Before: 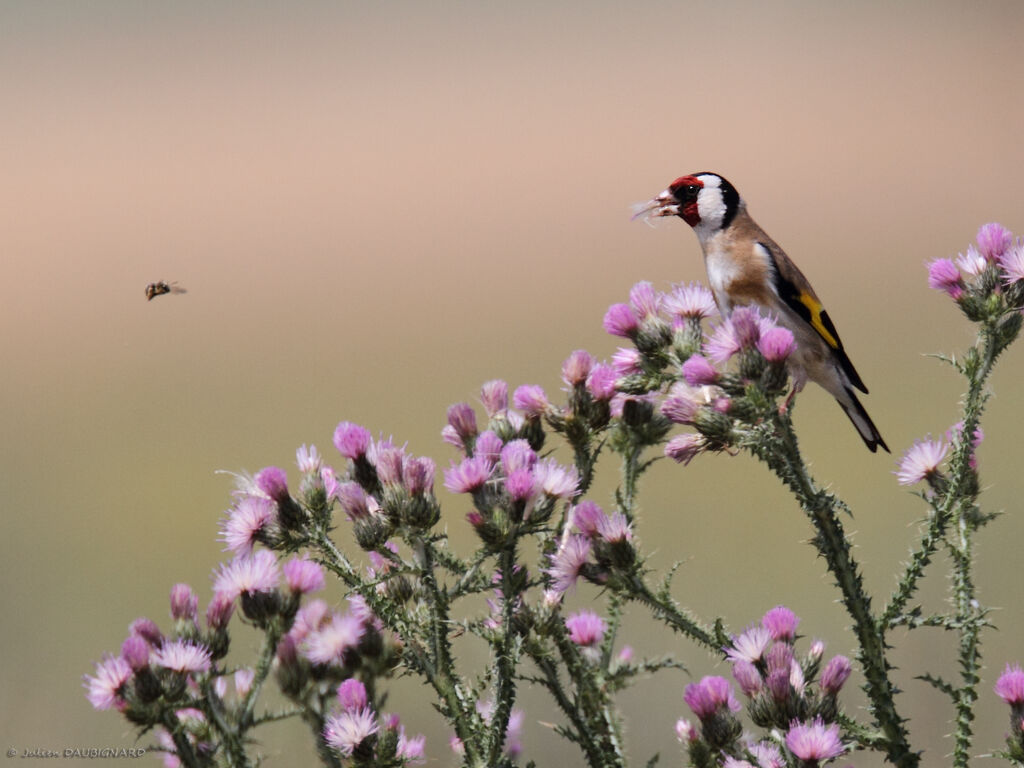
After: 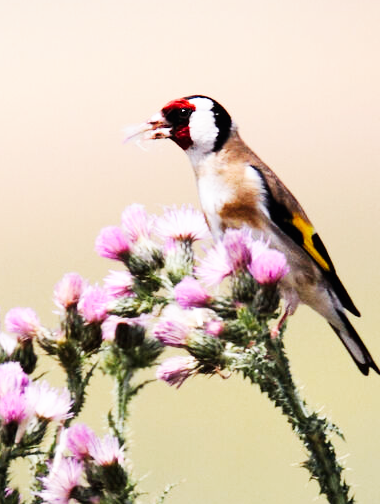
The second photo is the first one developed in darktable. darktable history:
crop and rotate: left 49.644%, top 10.117%, right 13.213%, bottom 24.128%
base curve: curves: ch0 [(0, 0) (0.007, 0.004) (0.027, 0.03) (0.046, 0.07) (0.207, 0.54) (0.442, 0.872) (0.673, 0.972) (1, 1)], preserve colors none
